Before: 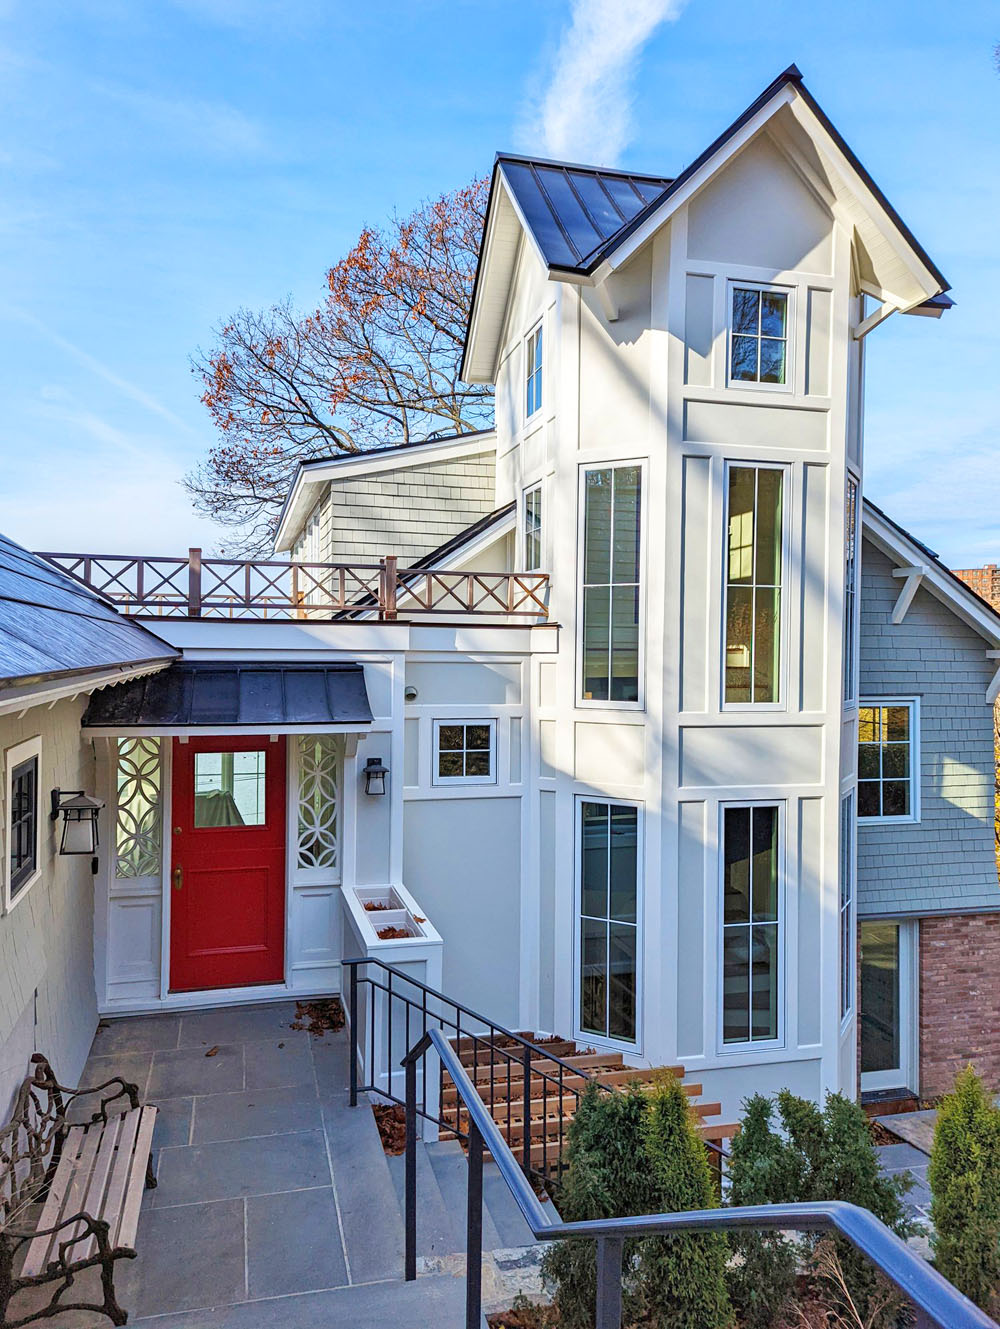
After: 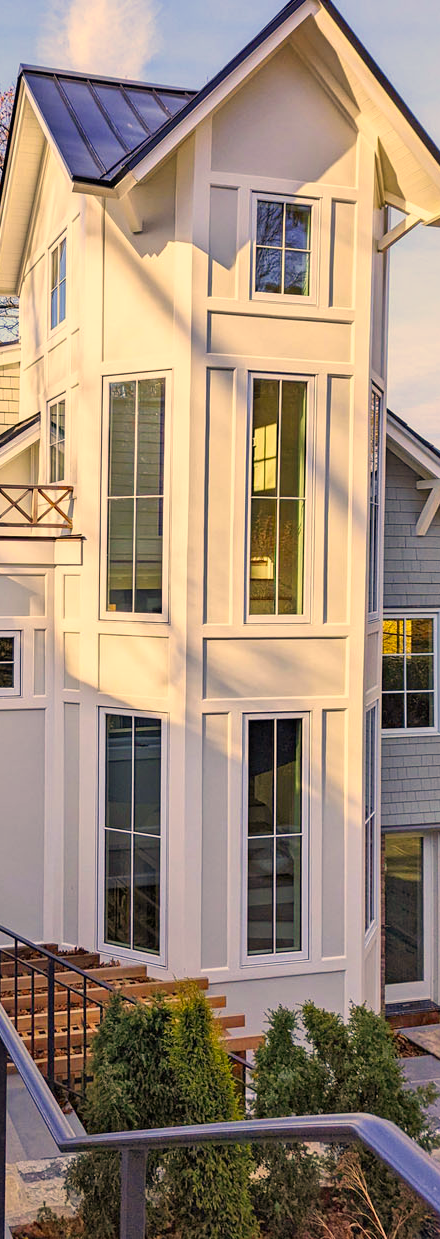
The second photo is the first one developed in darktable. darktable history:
crop: left 47.628%, top 6.643%, right 7.874%
color correction: highlights a* 15, highlights b* 31.55
tone equalizer: on, module defaults
exposure: exposure -0.064 EV, compensate highlight preservation false
